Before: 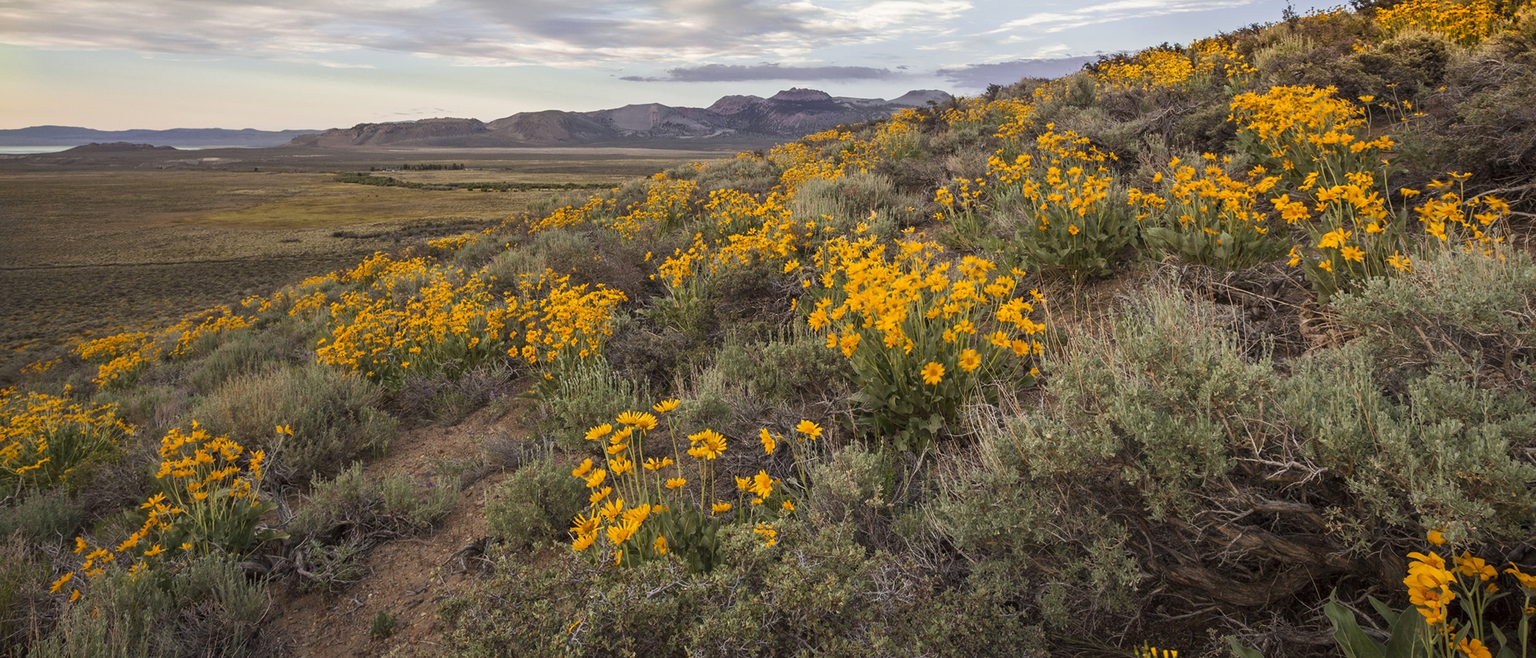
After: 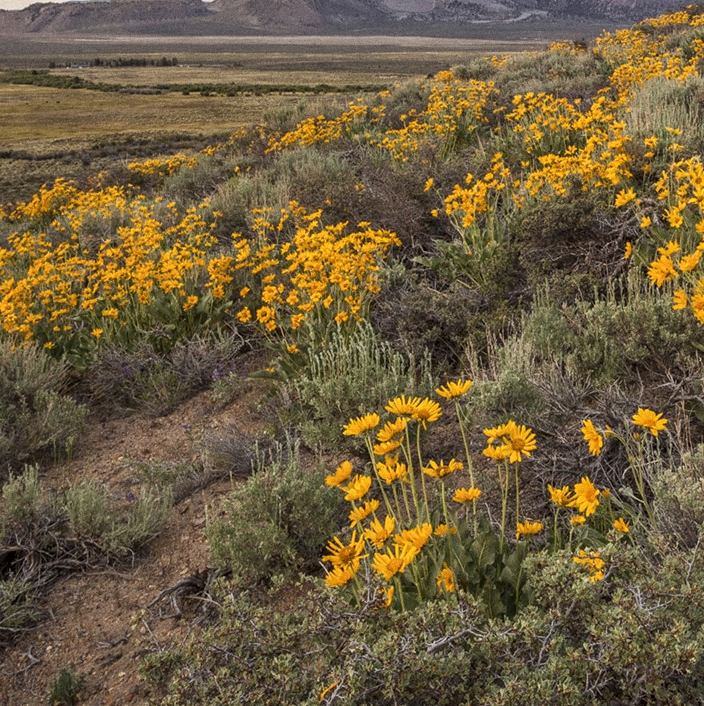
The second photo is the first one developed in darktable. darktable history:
crop and rotate: left 21.77%, top 18.528%, right 44.676%, bottom 2.997%
grain: coarseness 0.09 ISO
local contrast: on, module defaults
